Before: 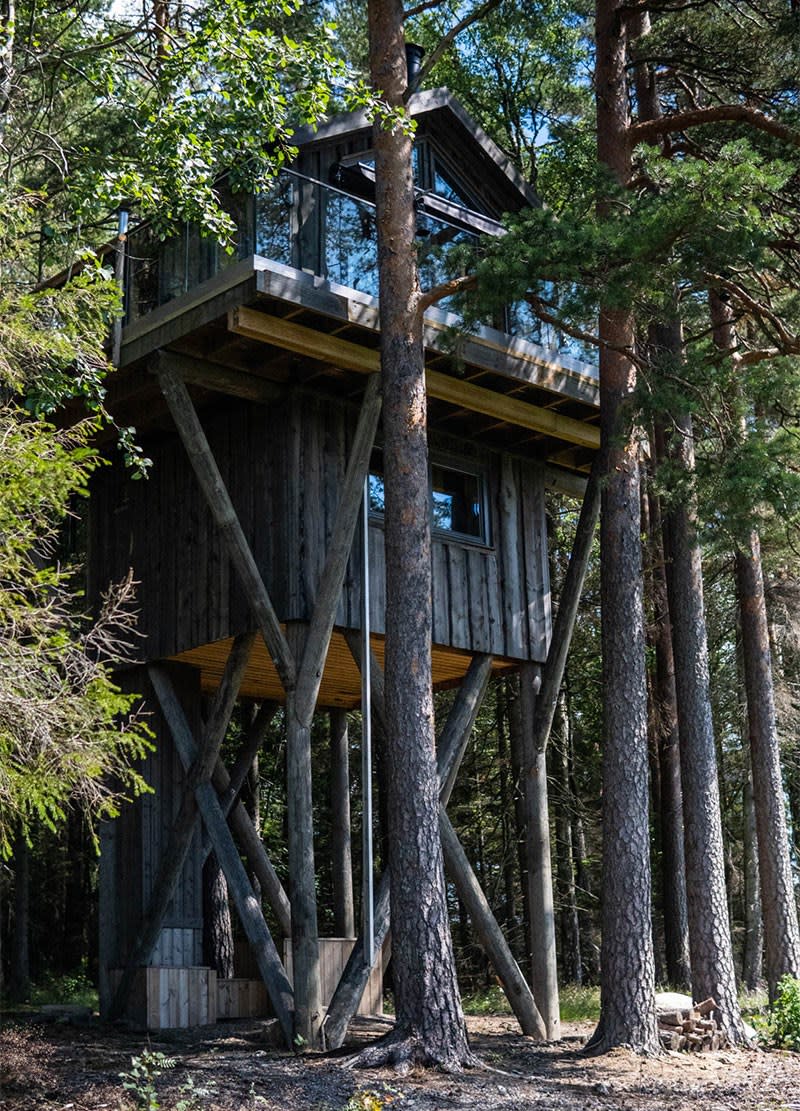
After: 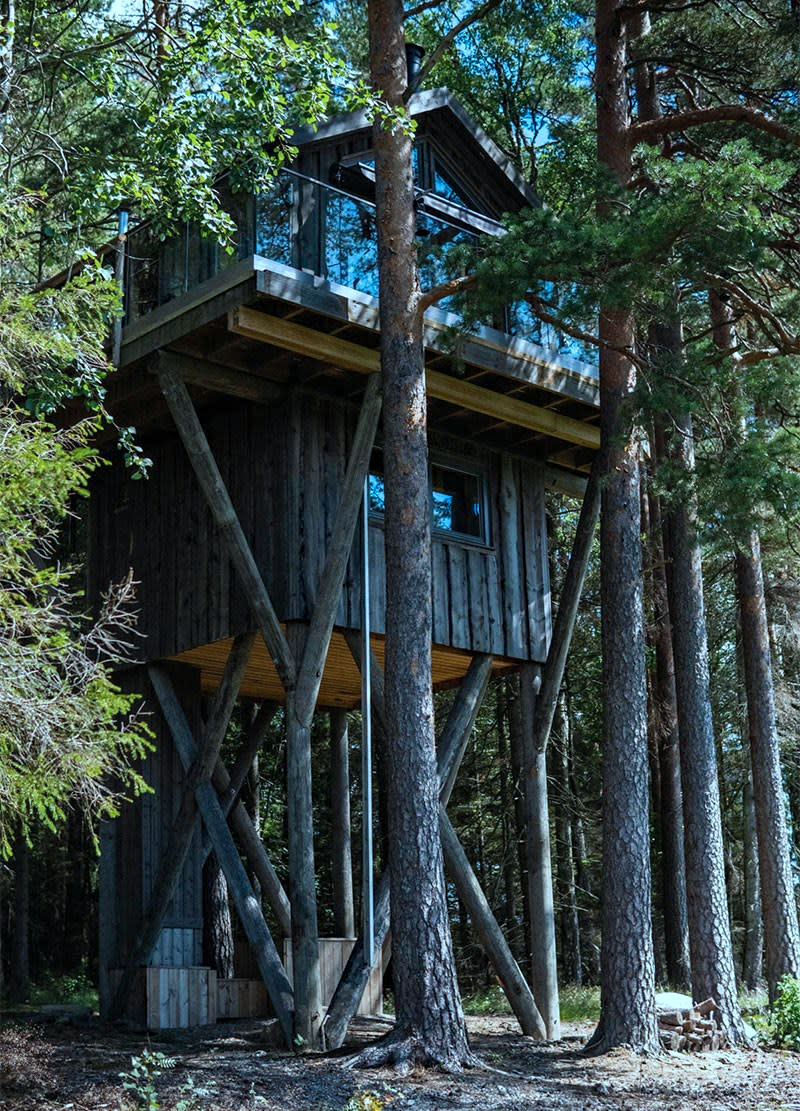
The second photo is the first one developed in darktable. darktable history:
fill light: on, module defaults
color correction: highlights a* -11.71, highlights b* -15.58
haze removal: compatibility mode true, adaptive false
